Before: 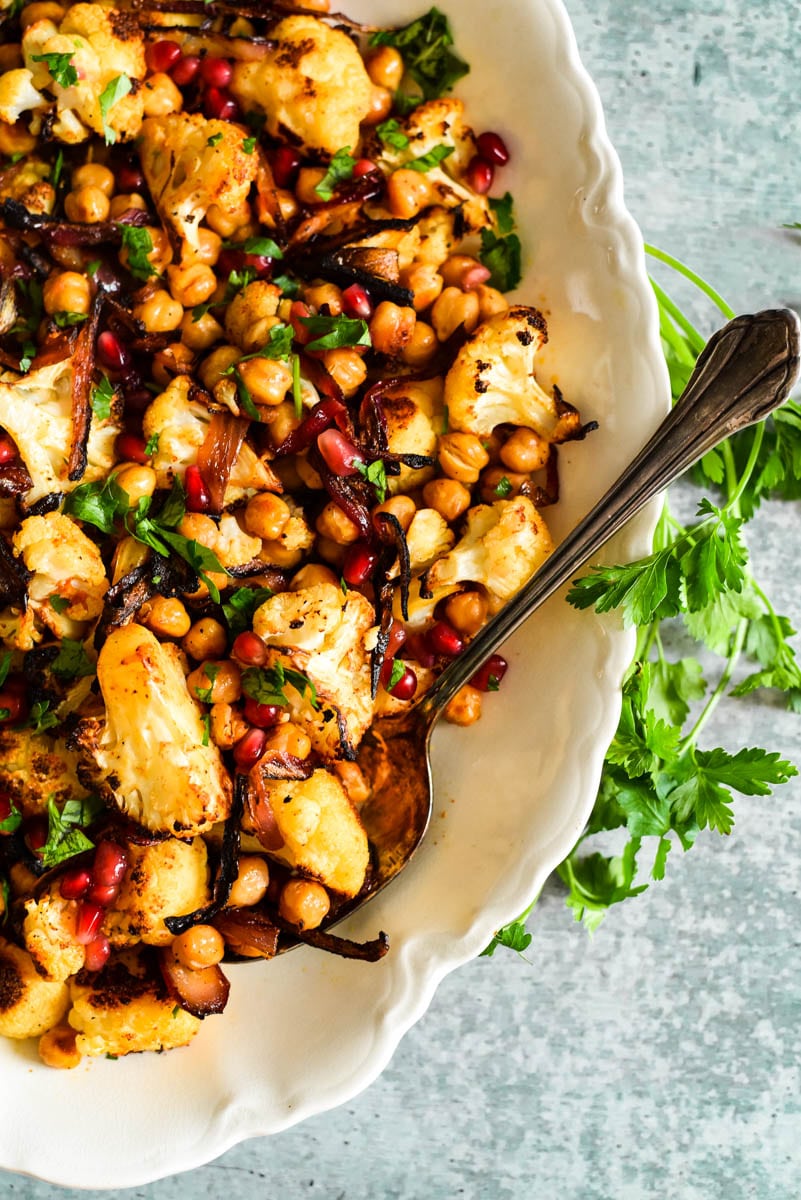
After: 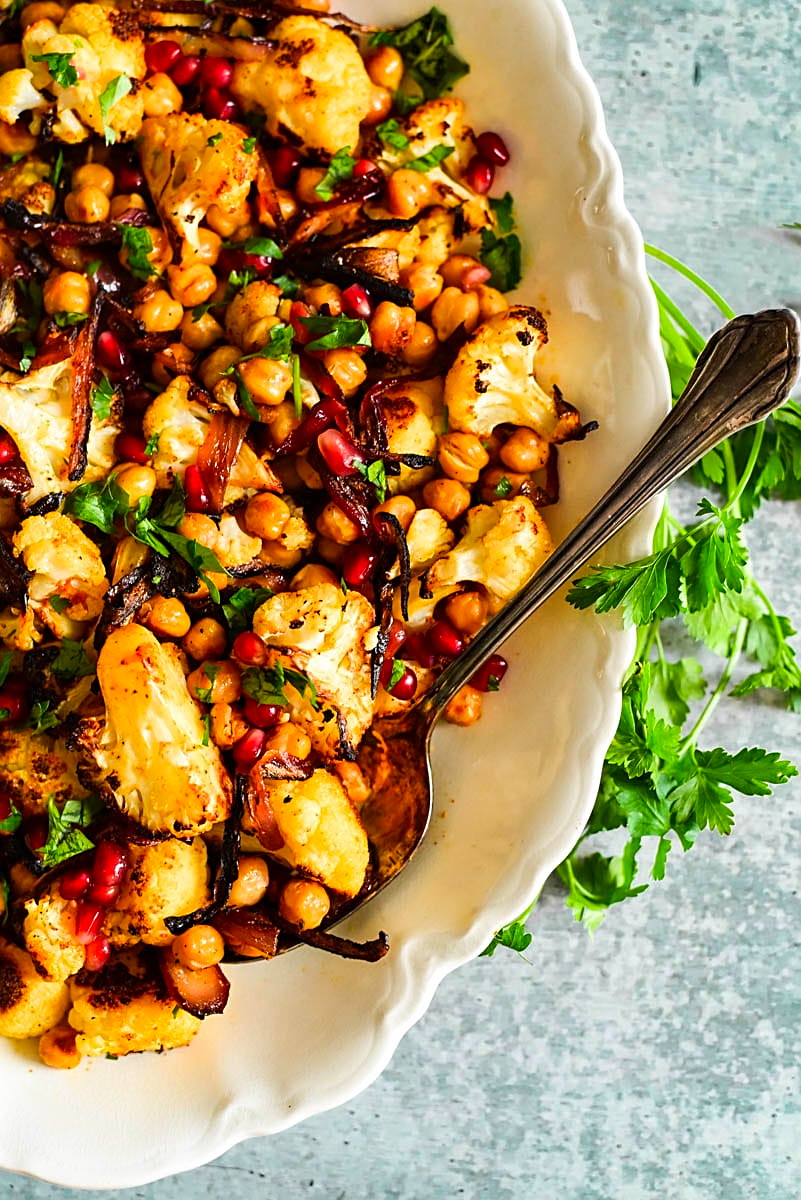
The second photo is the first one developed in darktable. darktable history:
sharpen: on, module defaults
color contrast: green-magenta contrast 1.2, blue-yellow contrast 1.2
